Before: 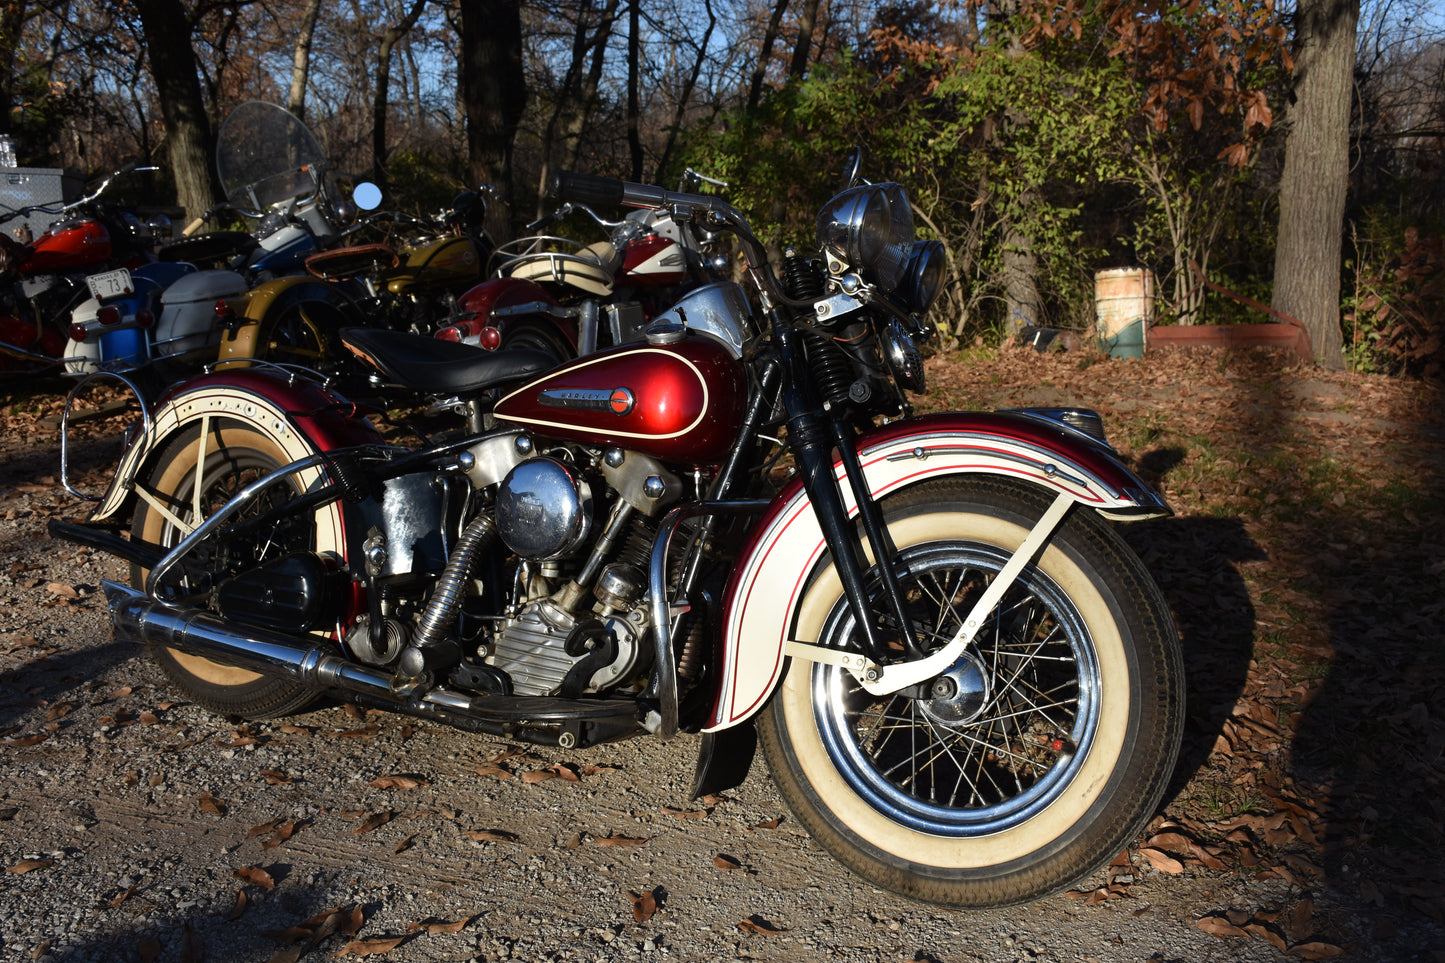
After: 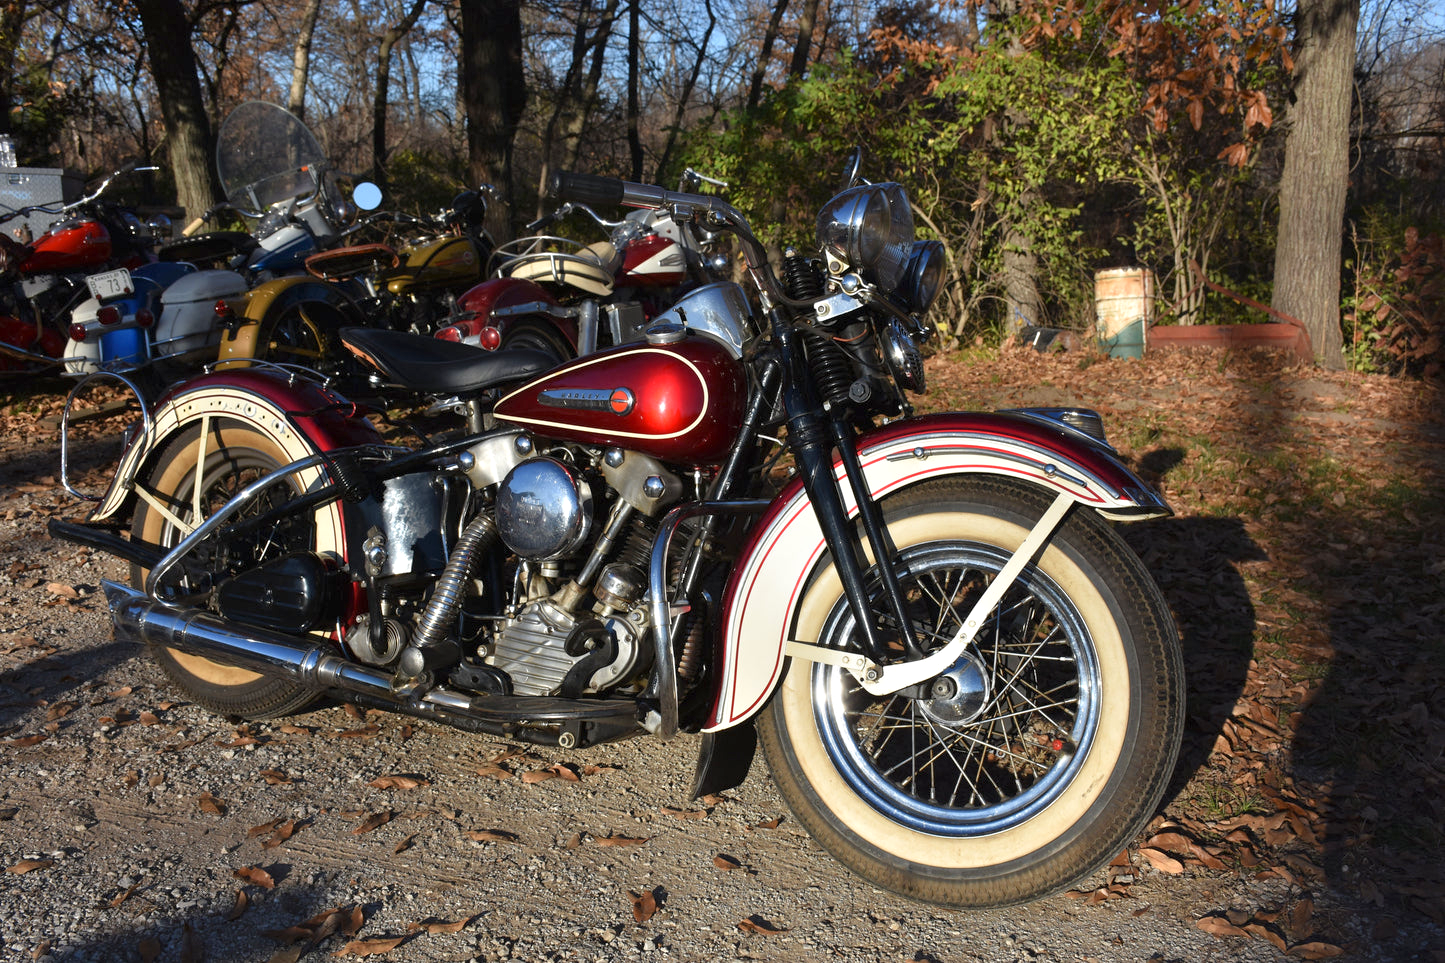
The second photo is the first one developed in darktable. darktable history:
tone equalizer: -8 EV 1.01 EV, -7 EV 1.01 EV, -6 EV 1.03 EV, -5 EV 0.97 EV, -4 EV 1.01 EV, -3 EV 0.741 EV, -2 EV 0.518 EV, -1 EV 0.258 EV
